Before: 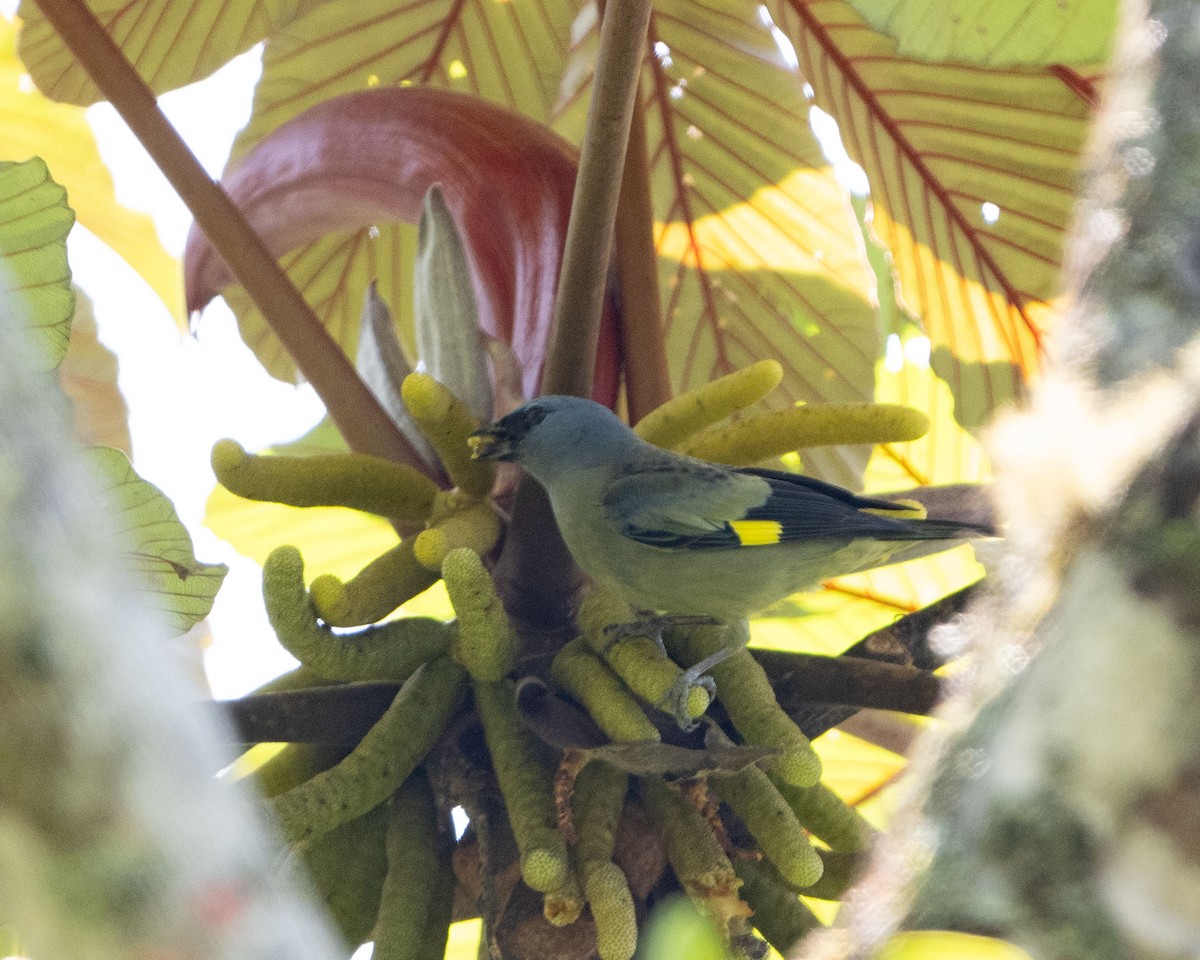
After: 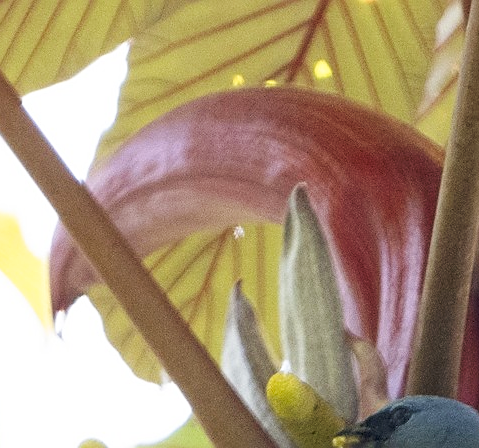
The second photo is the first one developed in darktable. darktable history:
tone curve: curves: ch0 [(0, 0) (0.003, 0.019) (0.011, 0.022) (0.025, 0.03) (0.044, 0.049) (0.069, 0.08) (0.1, 0.111) (0.136, 0.144) (0.177, 0.189) (0.224, 0.23) (0.277, 0.285) (0.335, 0.356) (0.399, 0.428) (0.468, 0.511) (0.543, 0.597) (0.623, 0.682) (0.709, 0.773) (0.801, 0.865) (0.898, 0.945) (1, 1)], preserve colors none
sharpen: on, module defaults
crop and rotate: left 11.295%, top 0.06%, right 48.739%, bottom 53.199%
